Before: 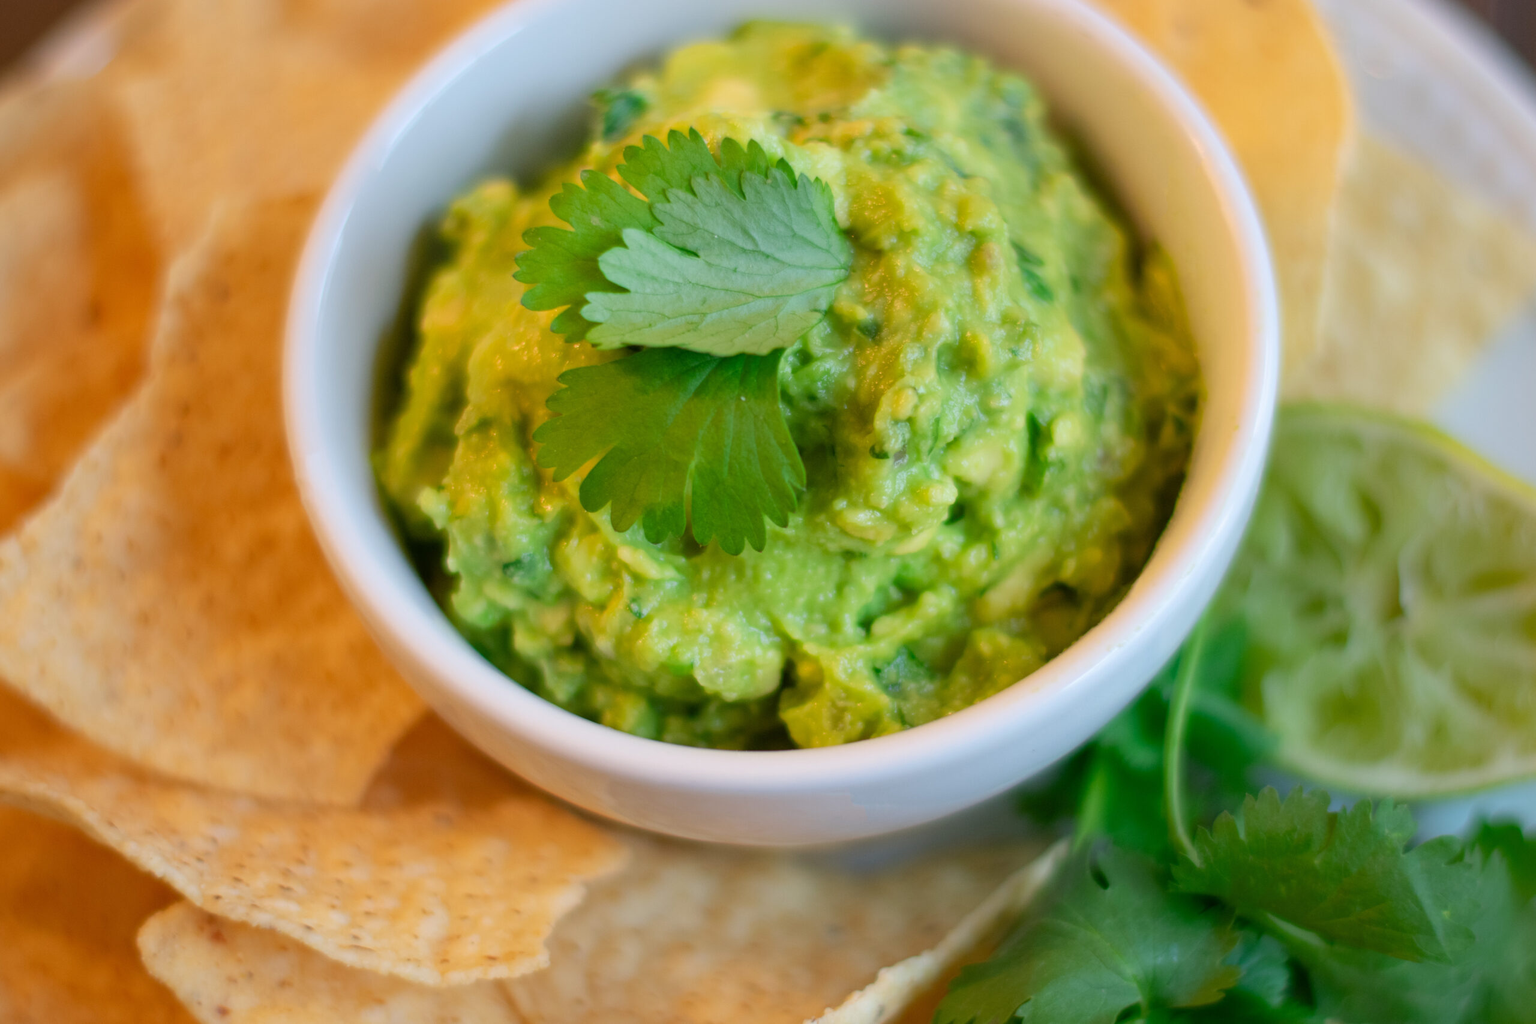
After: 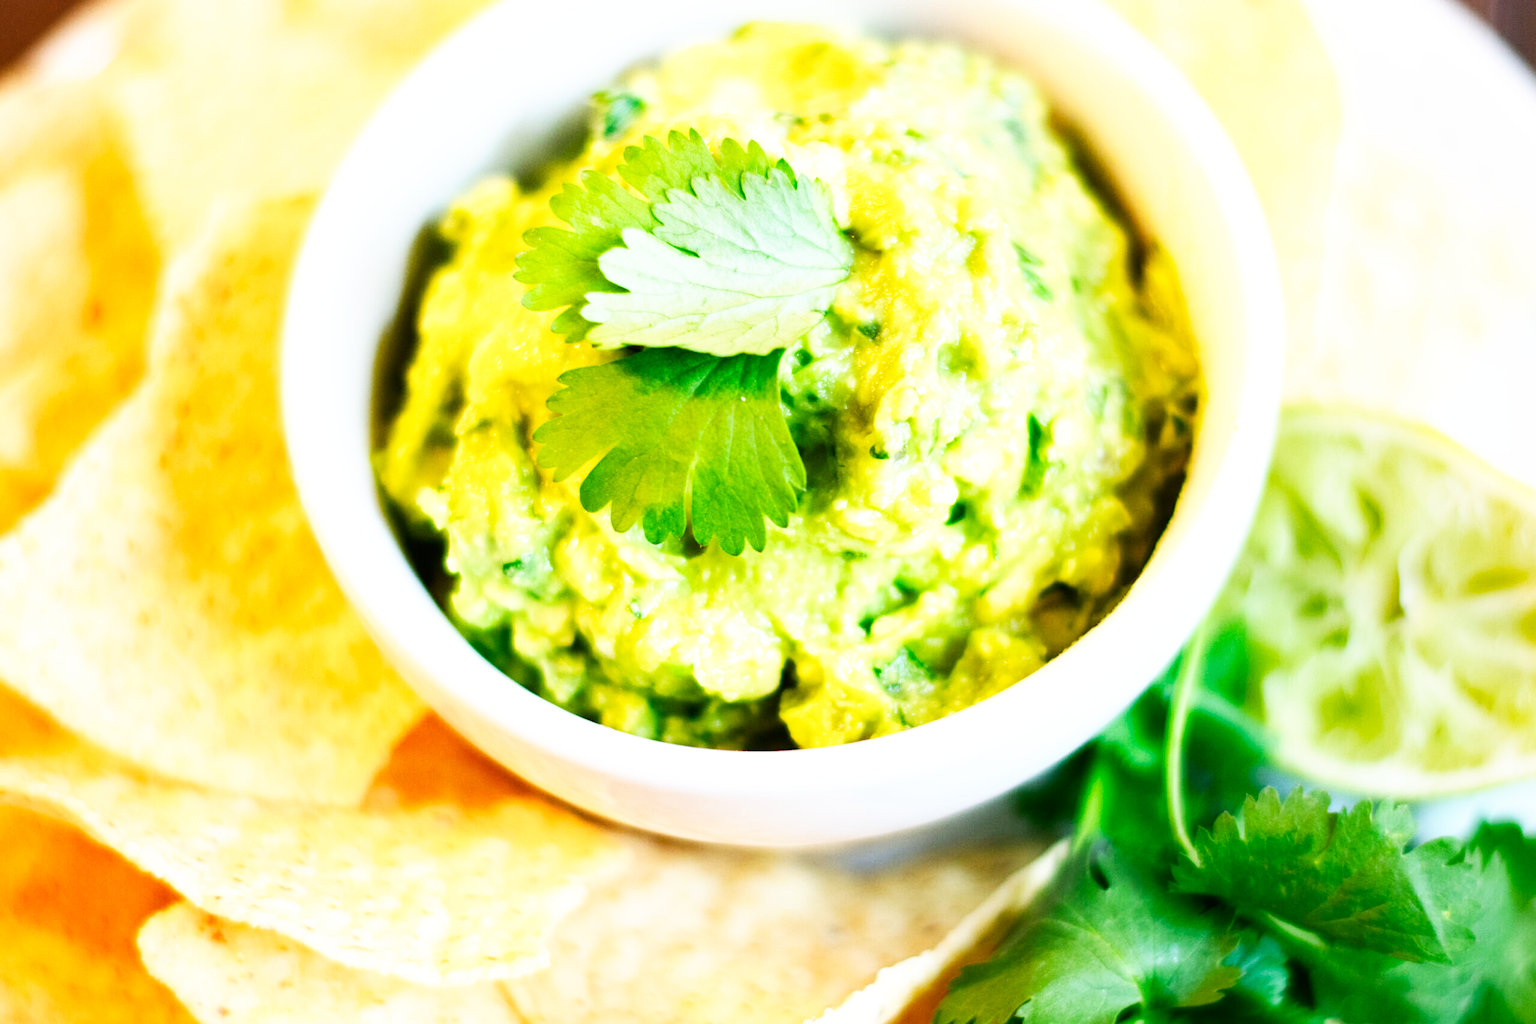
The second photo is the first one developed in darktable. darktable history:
tone equalizer: -8 EV -0.75 EV, -7 EV -0.7 EV, -6 EV -0.6 EV, -5 EV -0.4 EV, -3 EV 0.4 EV, -2 EV 0.6 EV, -1 EV 0.7 EV, +0 EV 0.75 EV, edges refinement/feathering 500, mask exposure compensation -1.57 EV, preserve details no
base curve: curves: ch0 [(0, 0) (0.007, 0.004) (0.027, 0.03) (0.046, 0.07) (0.207, 0.54) (0.442, 0.872) (0.673, 0.972) (1, 1)], preserve colors none
exposure: exposure 0.2 EV, compensate highlight preservation false
